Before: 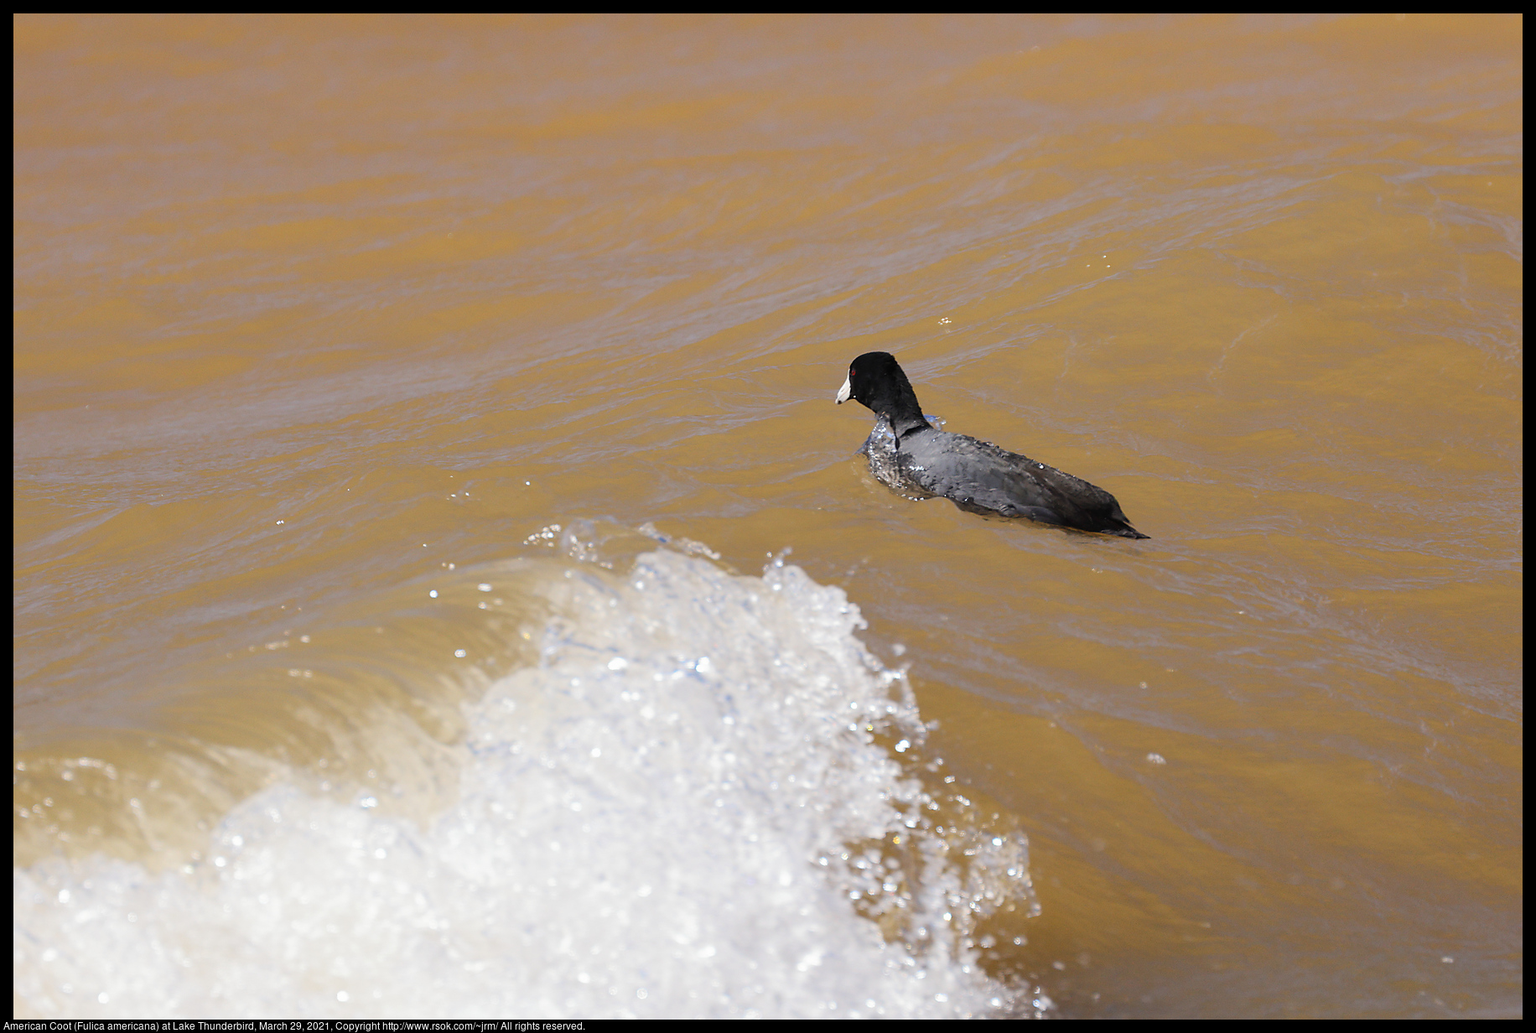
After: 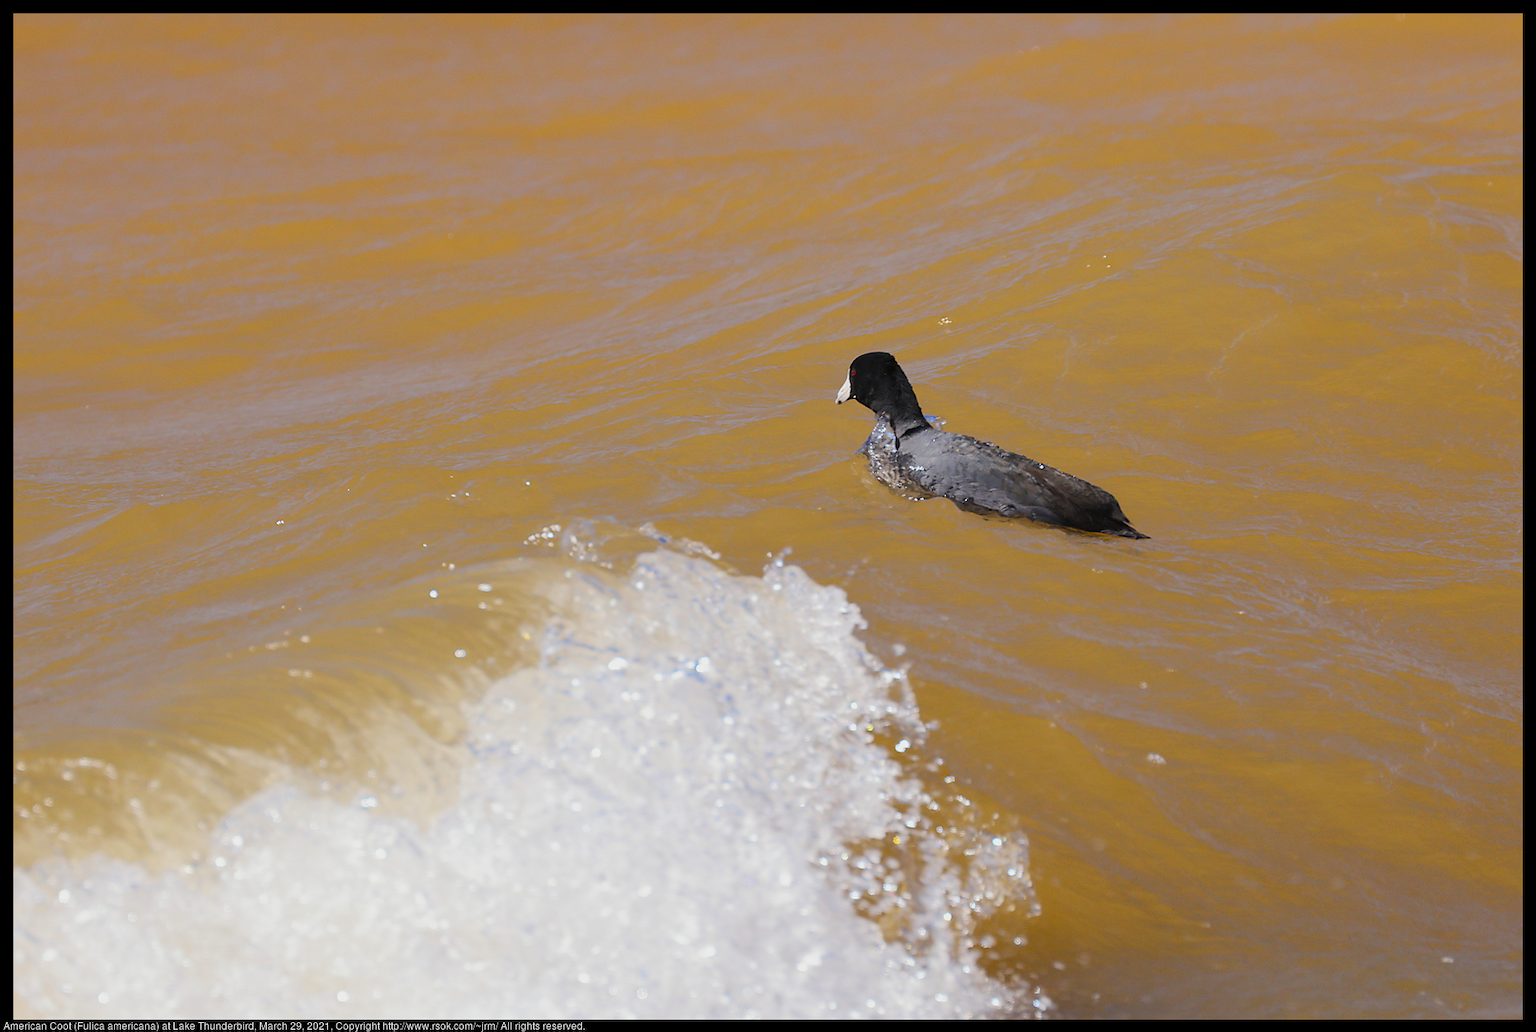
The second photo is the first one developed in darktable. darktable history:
color balance rgb: linear chroma grading › global chroma 22.759%, perceptual saturation grading › global saturation -0.639%, contrast -9.409%
